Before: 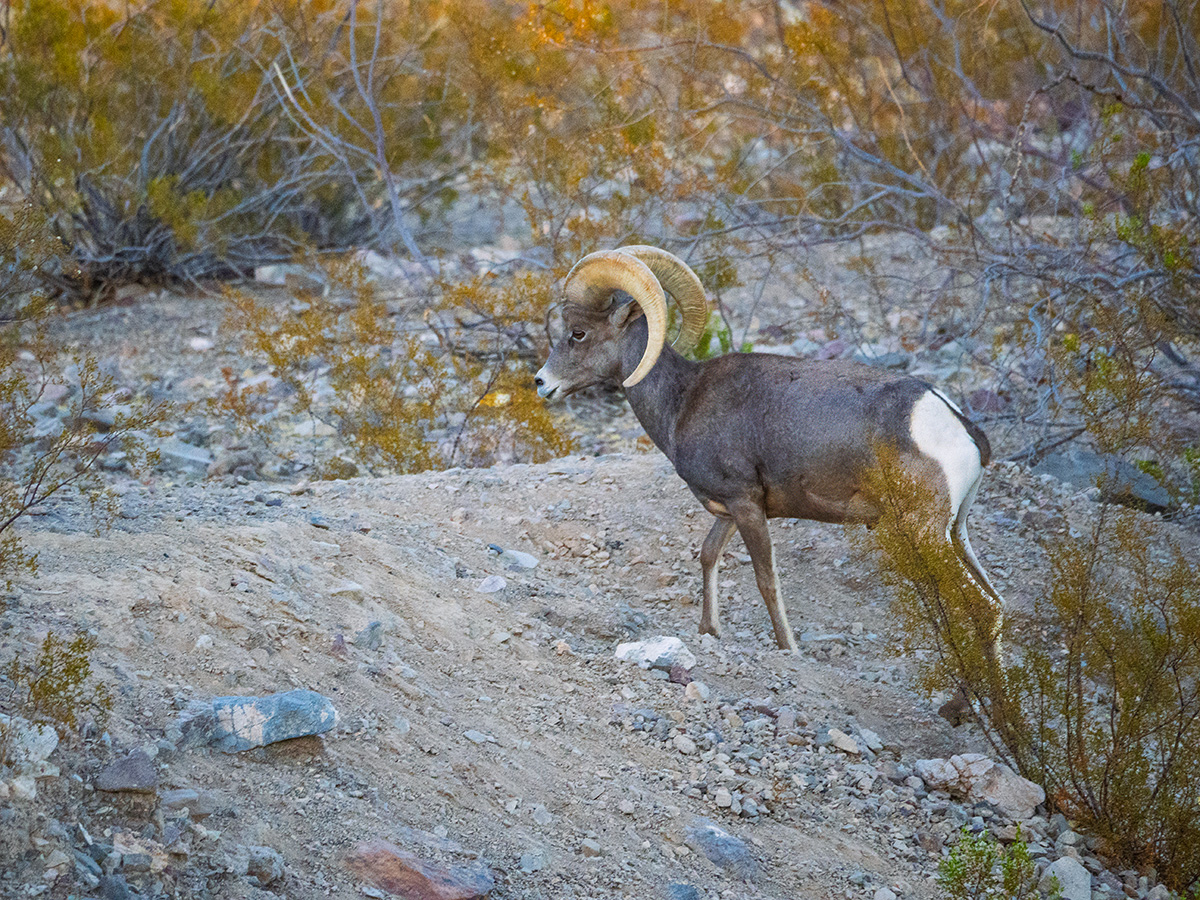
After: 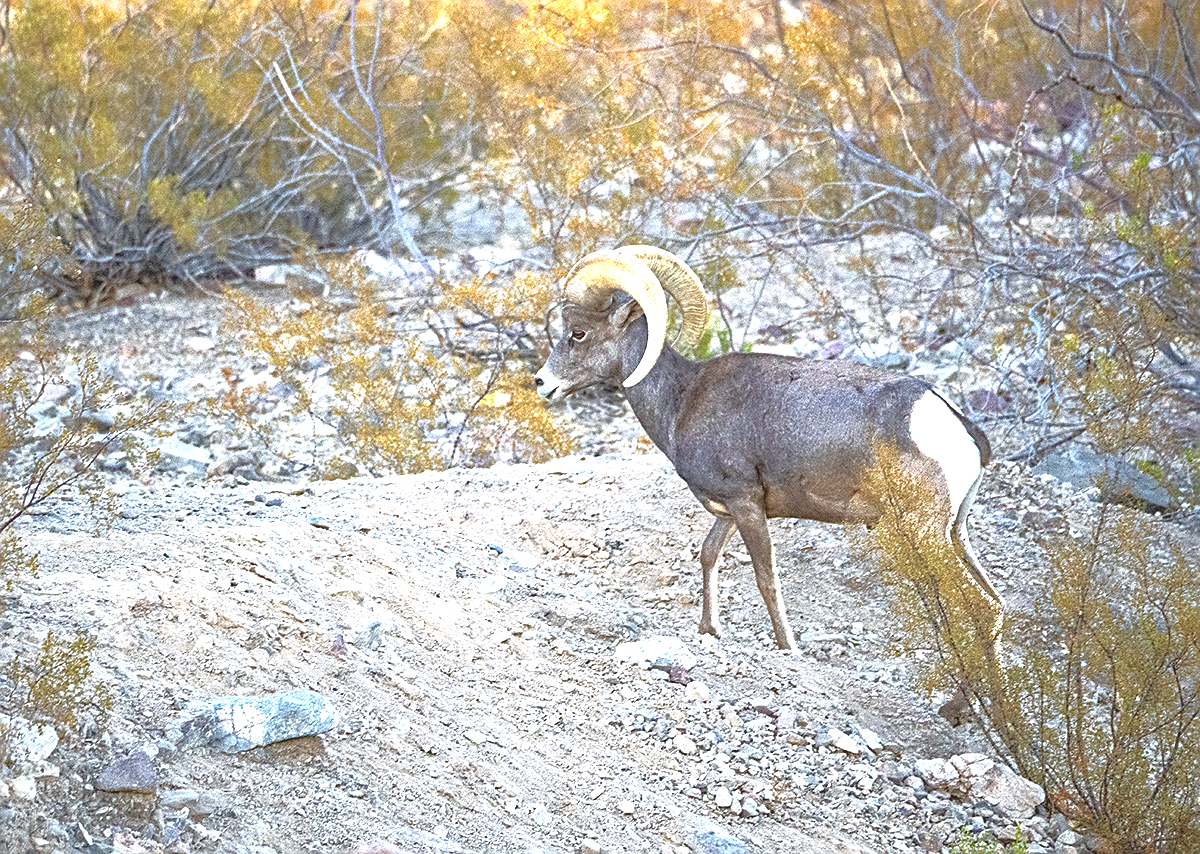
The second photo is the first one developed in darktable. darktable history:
contrast brightness saturation: contrast -0.259, saturation -0.435
haze removal: compatibility mode true, adaptive false
crop and rotate: top 0.011%, bottom 5.026%
sharpen: on, module defaults
tone equalizer: -8 EV -0.001 EV, -7 EV 0.002 EV, -6 EV -0.003 EV, -5 EV -0.009 EV, -4 EV -0.081 EV, -3 EV -0.208 EV, -2 EV -0.252 EV, -1 EV 0.085 EV, +0 EV 0.309 EV, edges refinement/feathering 500, mask exposure compensation -1.57 EV, preserve details no
color zones: curves: ch0 [(0.004, 0.305) (0.261, 0.623) (0.389, 0.399) (0.708, 0.571) (0.947, 0.34)]; ch1 [(0.025, 0.645) (0.229, 0.584) (0.326, 0.551) (0.484, 0.262) (0.757, 0.643)]
exposure: black level correction 0.001, exposure 1.654 EV, compensate highlight preservation false
